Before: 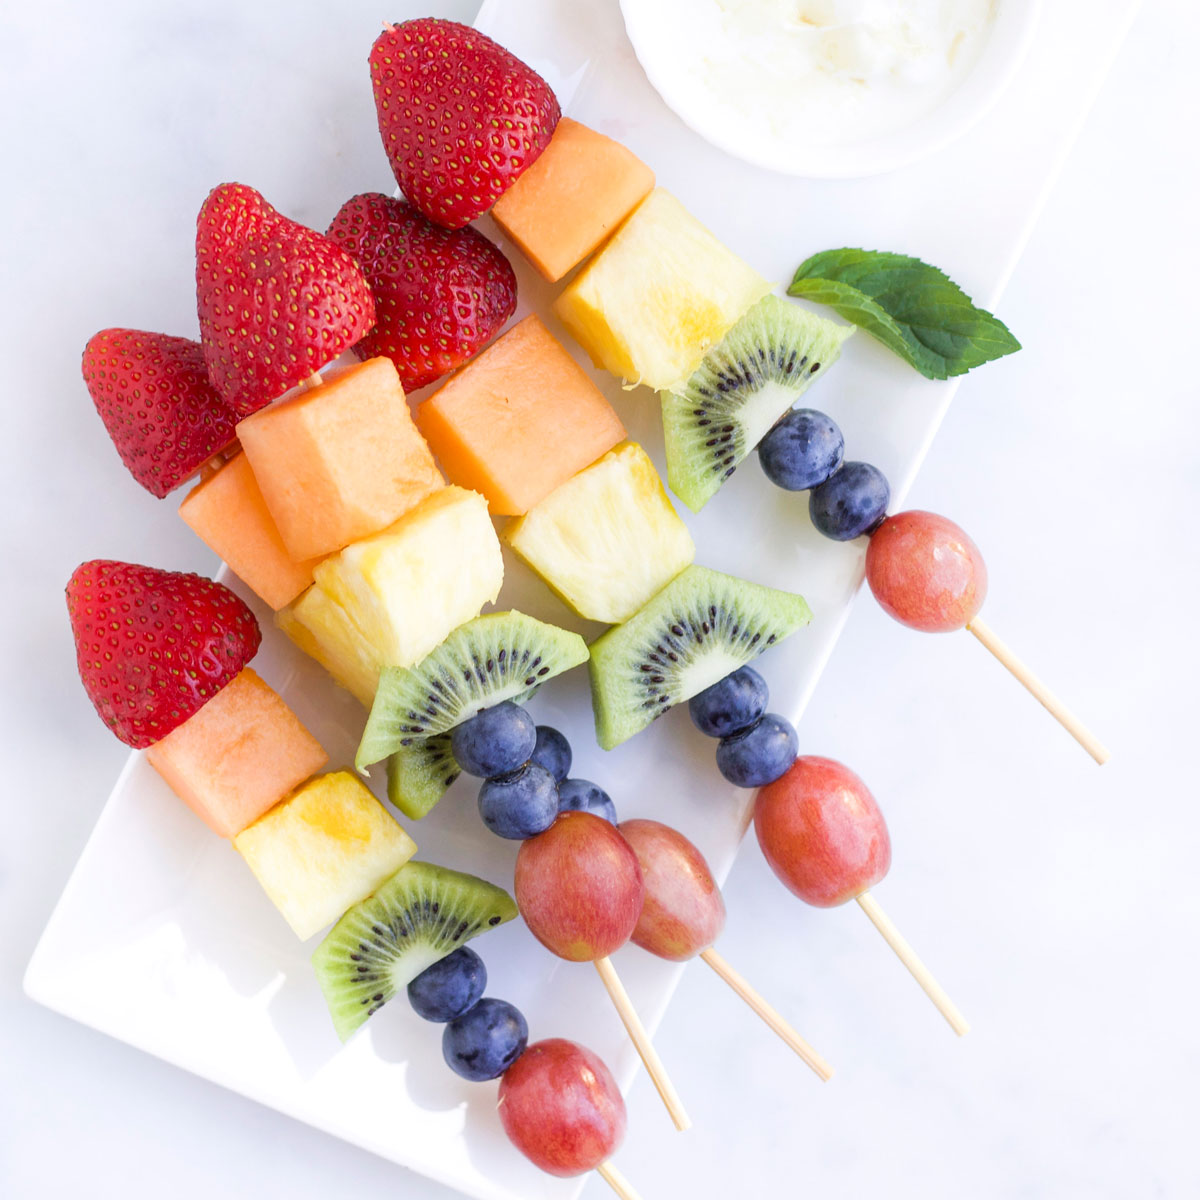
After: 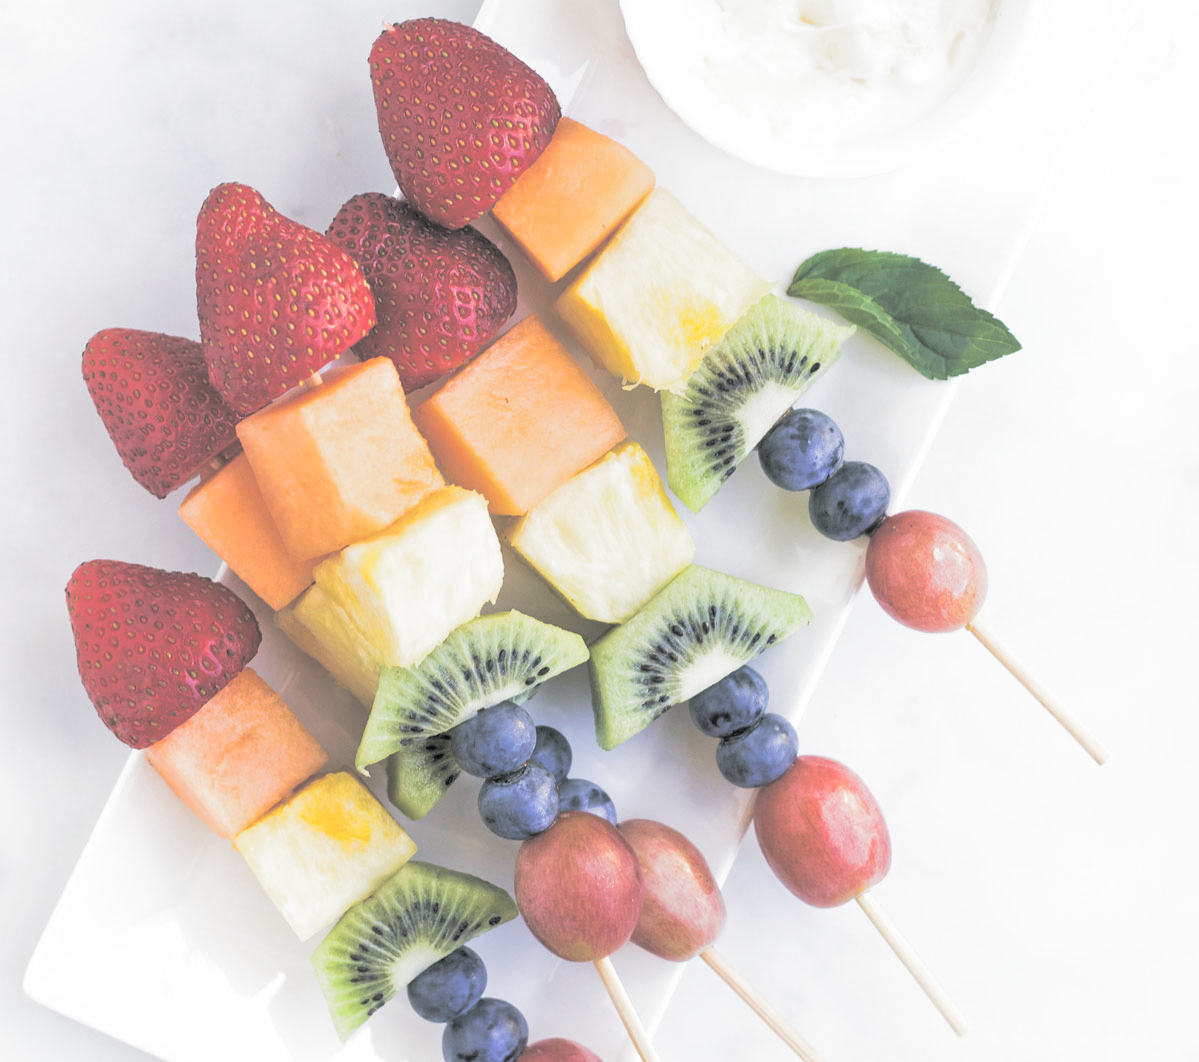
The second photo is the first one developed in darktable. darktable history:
crop and rotate: top 0%, bottom 11.49%
tone equalizer: -7 EV 0.15 EV, -6 EV 0.6 EV, -5 EV 1.15 EV, -4 EV 1.33 EV, -3 EV 1.15 EV, -2 EV 0.6 EV, -1 EV 0.15 EV, mask exposure compensation -0.5 EV
split-toning: shadows › hue 190.8°, shadows › saturation 0.05, highlights › hue 54°, highlights › saturation 0.05, compress 0%
